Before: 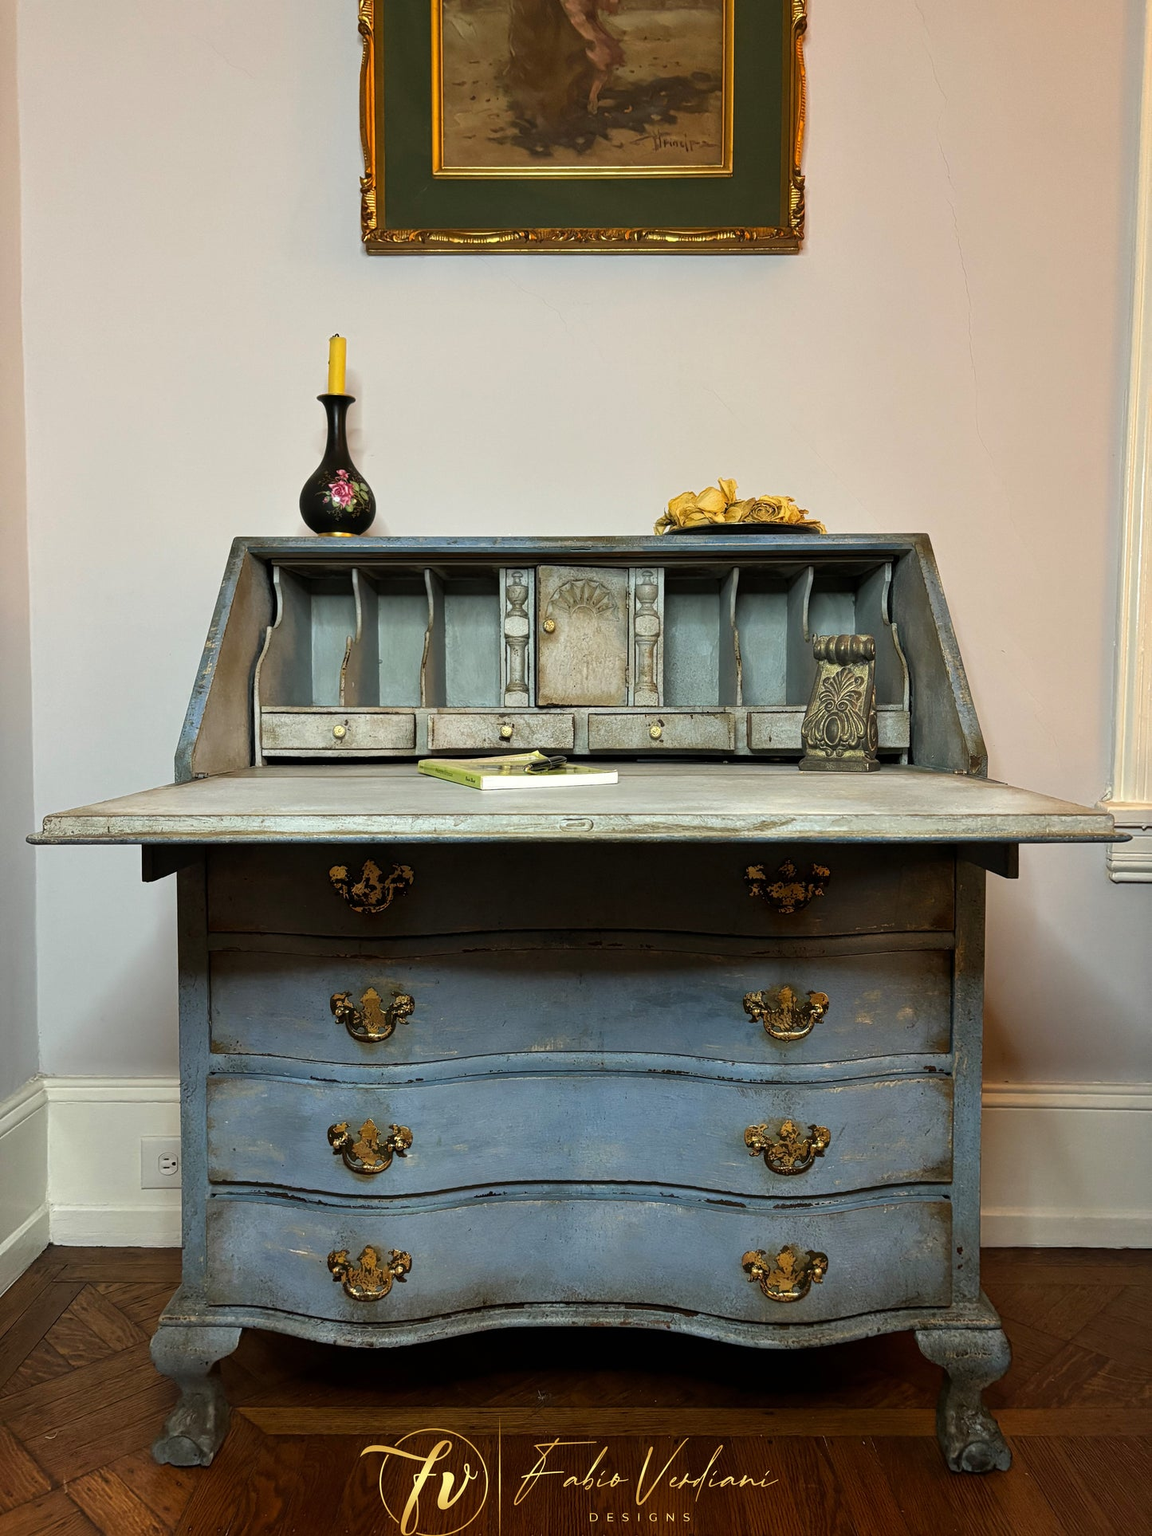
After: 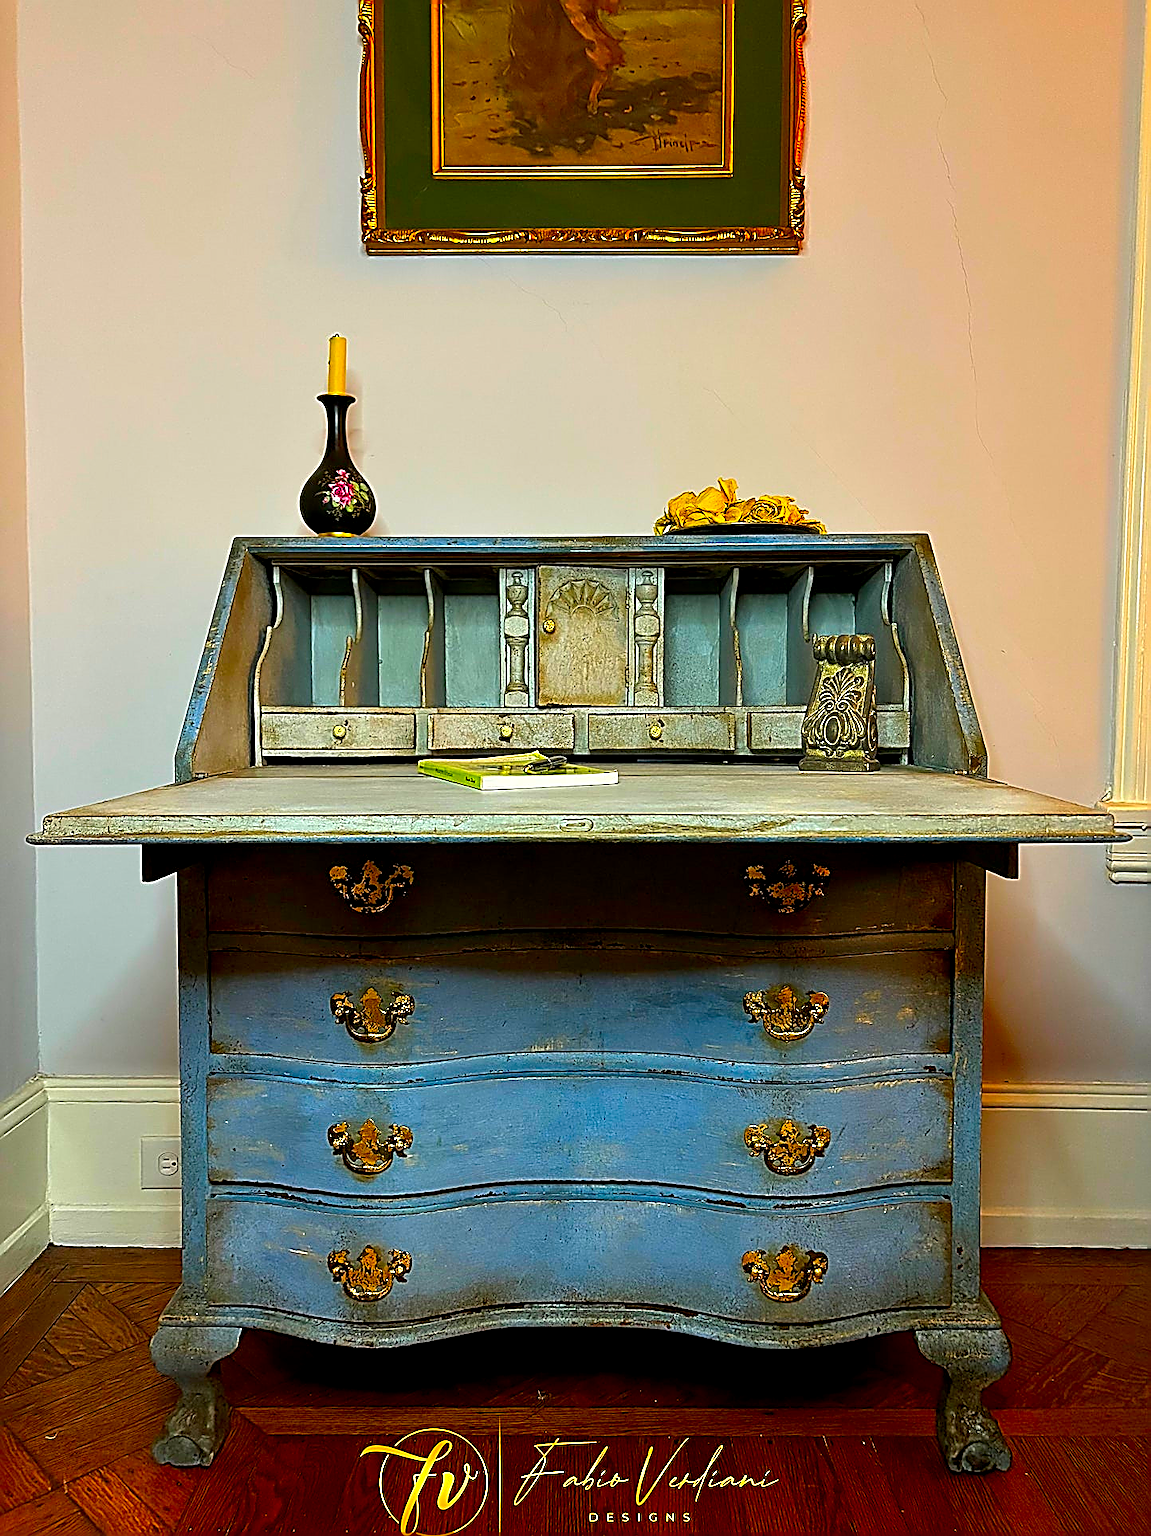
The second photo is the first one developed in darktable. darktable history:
color correction: highlights b* -0.013, saturation 2.15
exposure: black level correction 0.004, exposure 0.017 EV, compensate highlight preservation false
sharpen: amount 1.997
